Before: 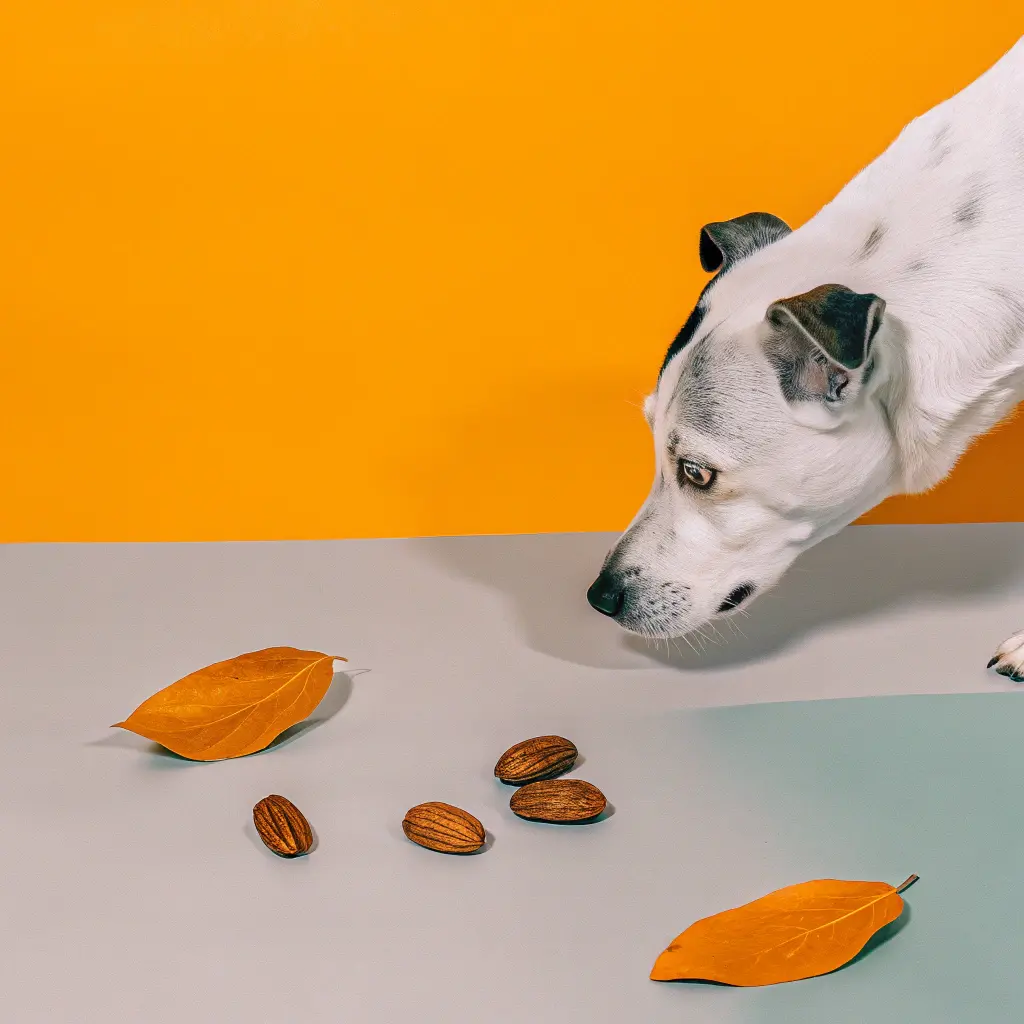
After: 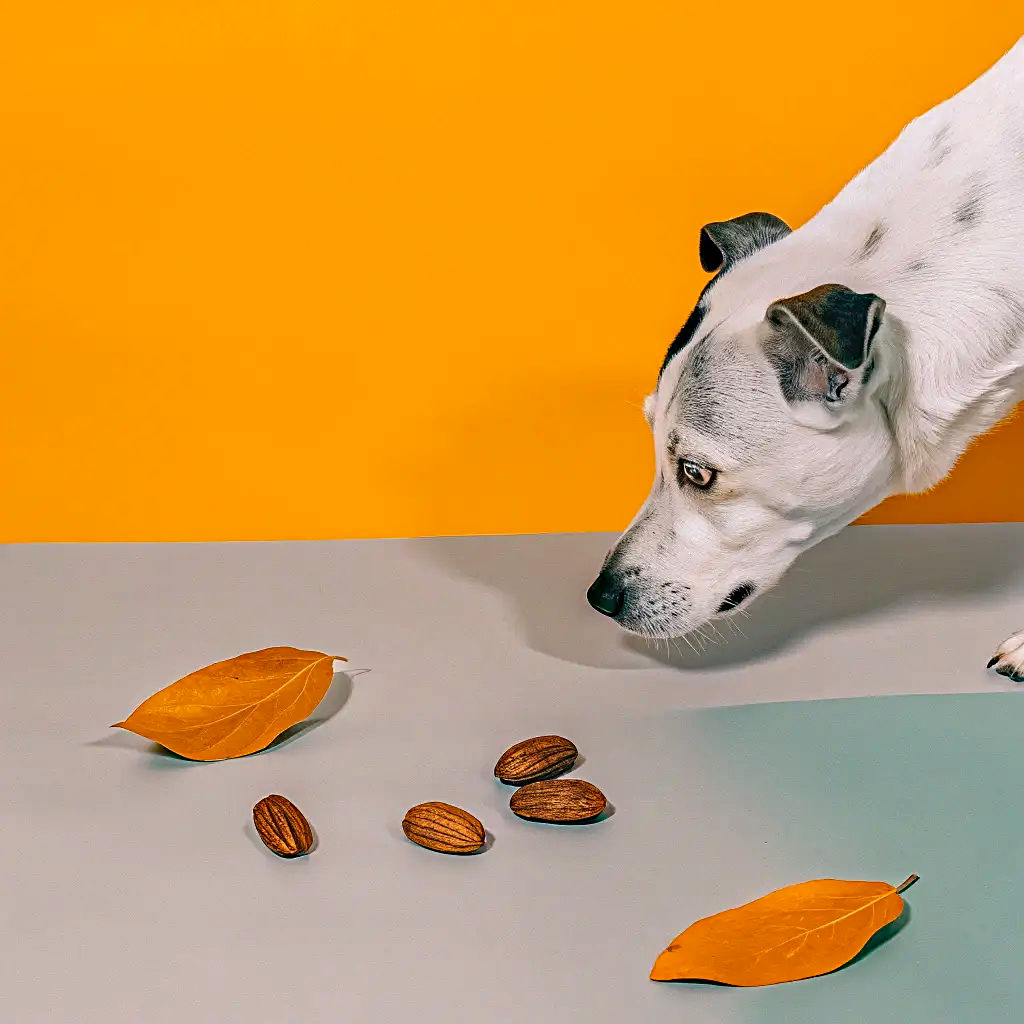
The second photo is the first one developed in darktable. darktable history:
sharpen: radius 2.485, amount 0.326
contrast brightness saturation: contrast 0.071
haze removal: strength 0.276, distance 0.25, compatibility mode true, adaptive false
